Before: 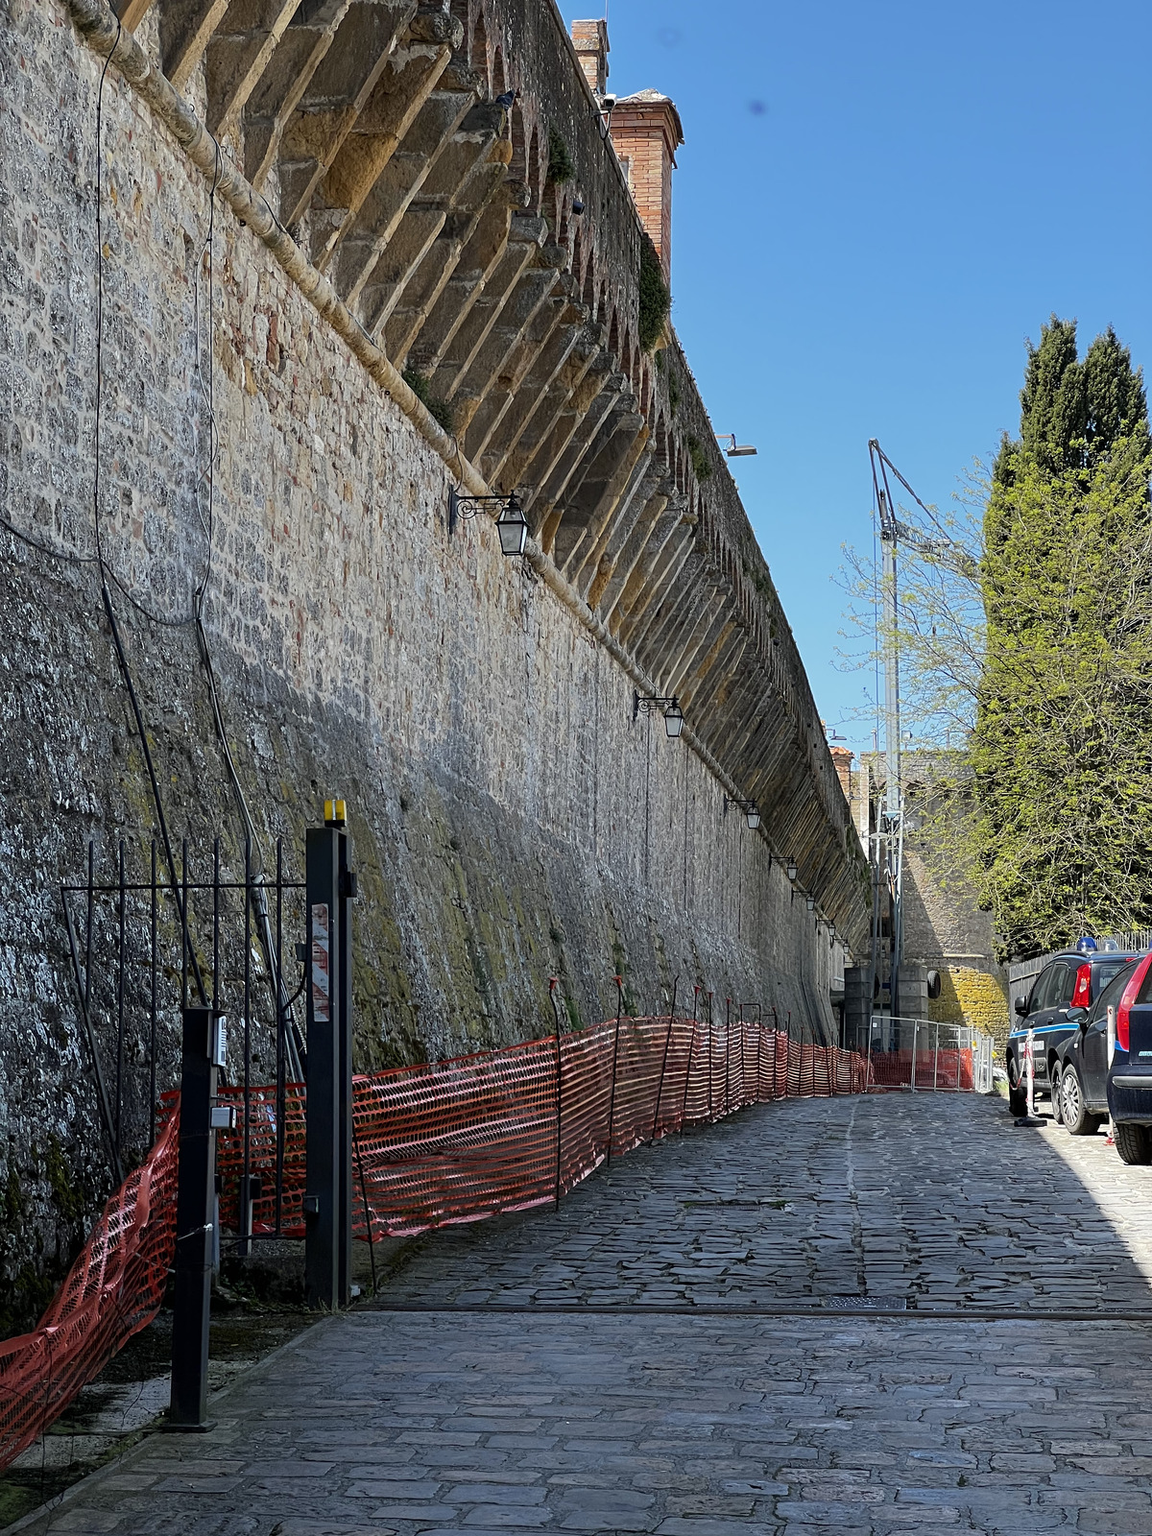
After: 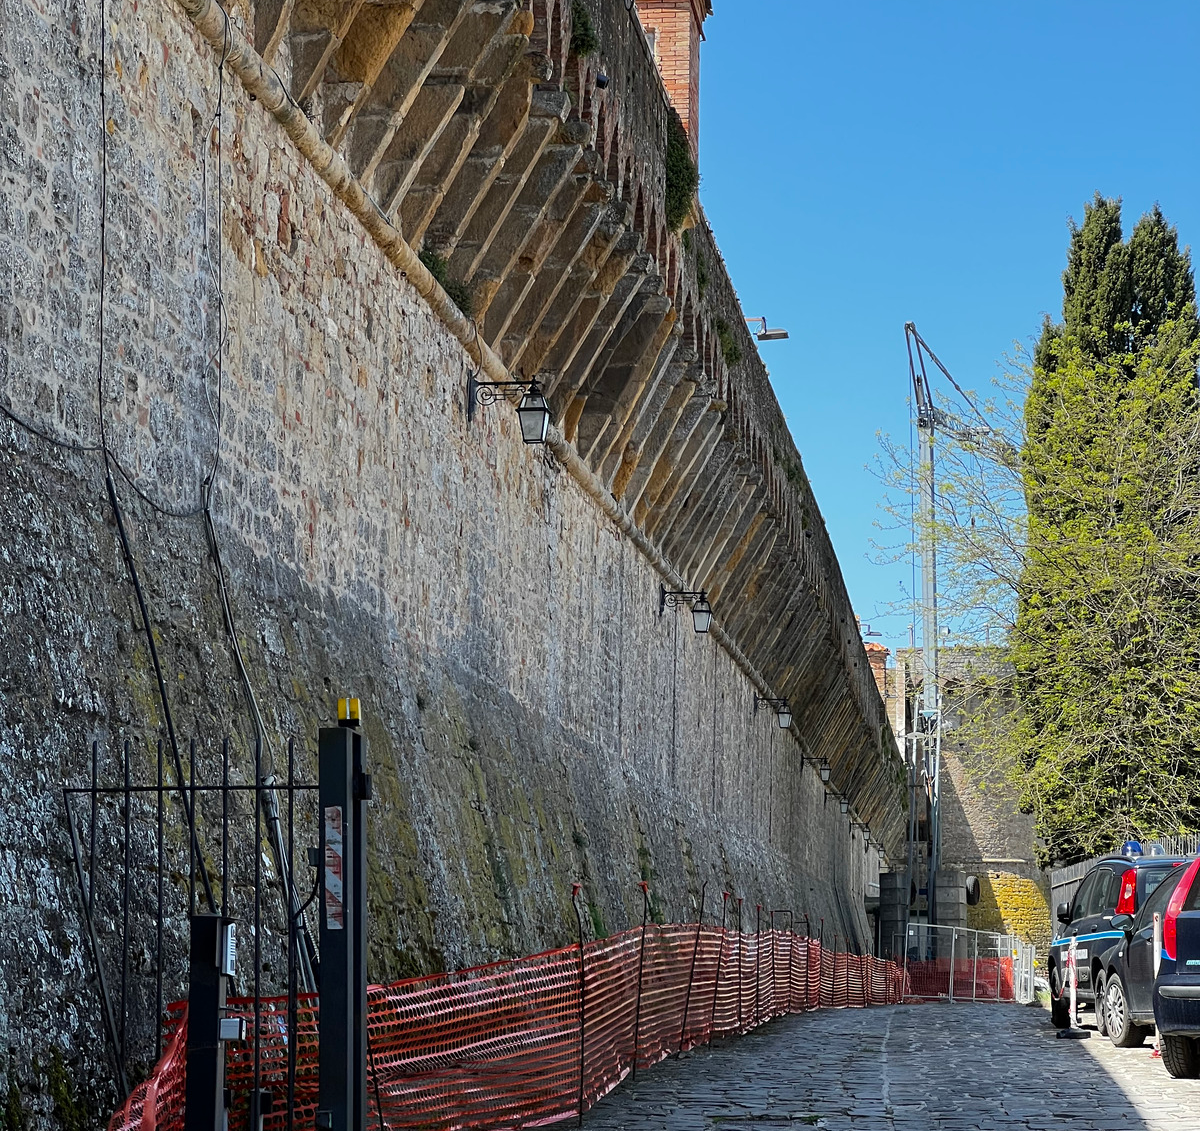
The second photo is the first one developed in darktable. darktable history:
crop and rotate: top 8.477%, bottom 20.813%
